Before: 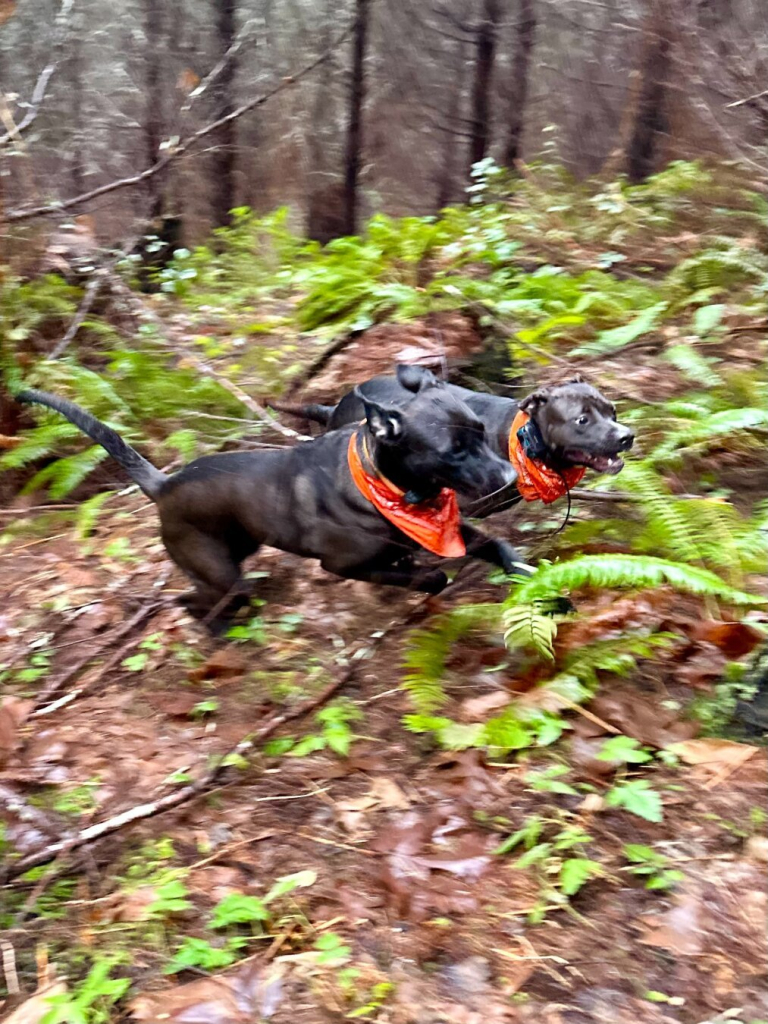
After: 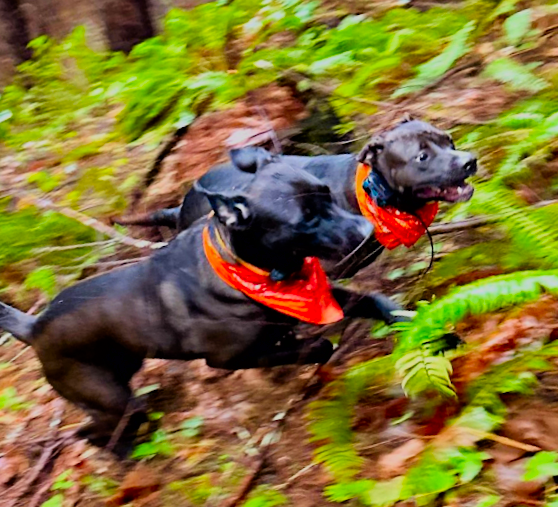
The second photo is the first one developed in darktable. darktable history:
filmic rgb: black relative exposure -7.65 EV, white relative exposure 4.56 EV, hardness 3.61, color science v6 (2022)
color contrast: green-magenta contrast 1.55, blue-yellow contrast 1.83
rotate and perspective: rotation -14.8°, crop left 0.1, crop right 0.903, crop top 0.25, crop bottom 0.748
crop: left 18.479%, right 12.2%, bottom 13.971%
